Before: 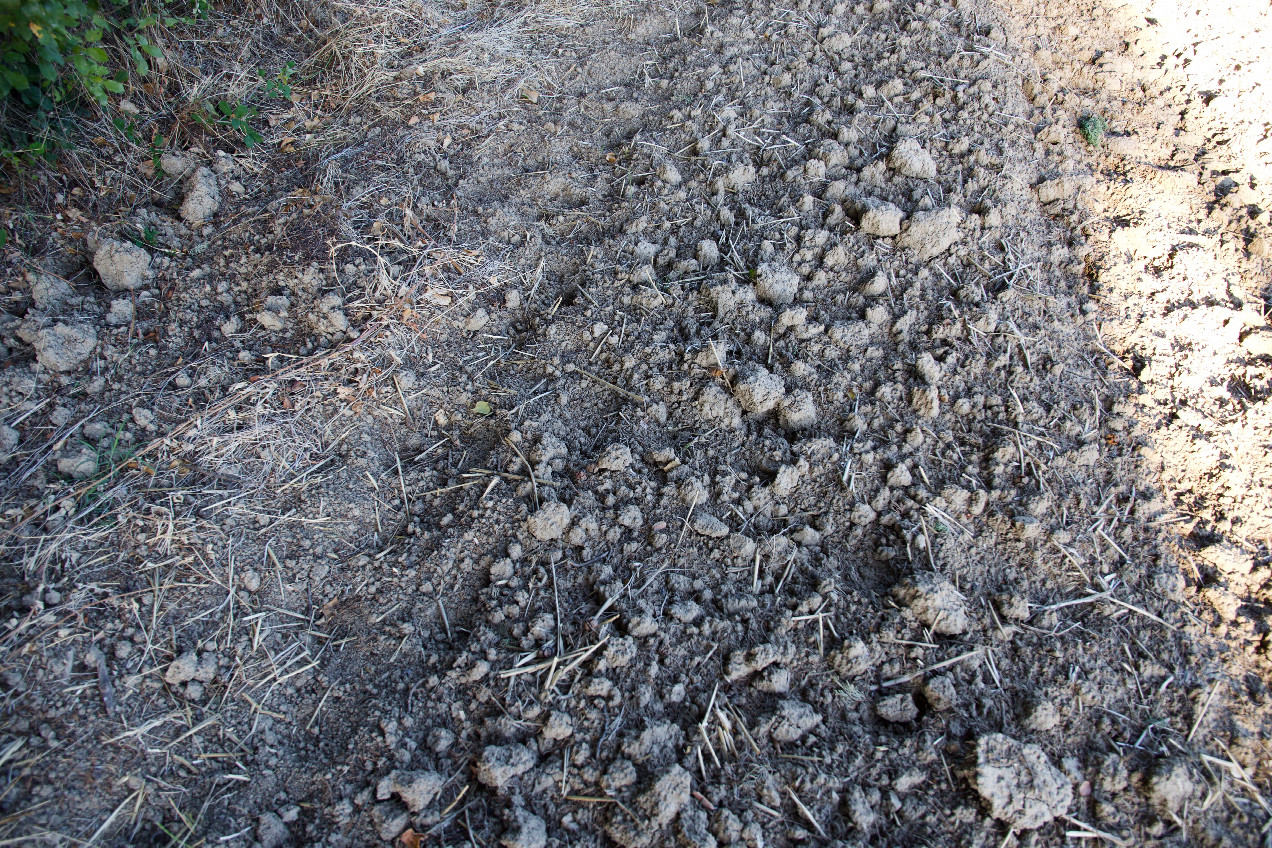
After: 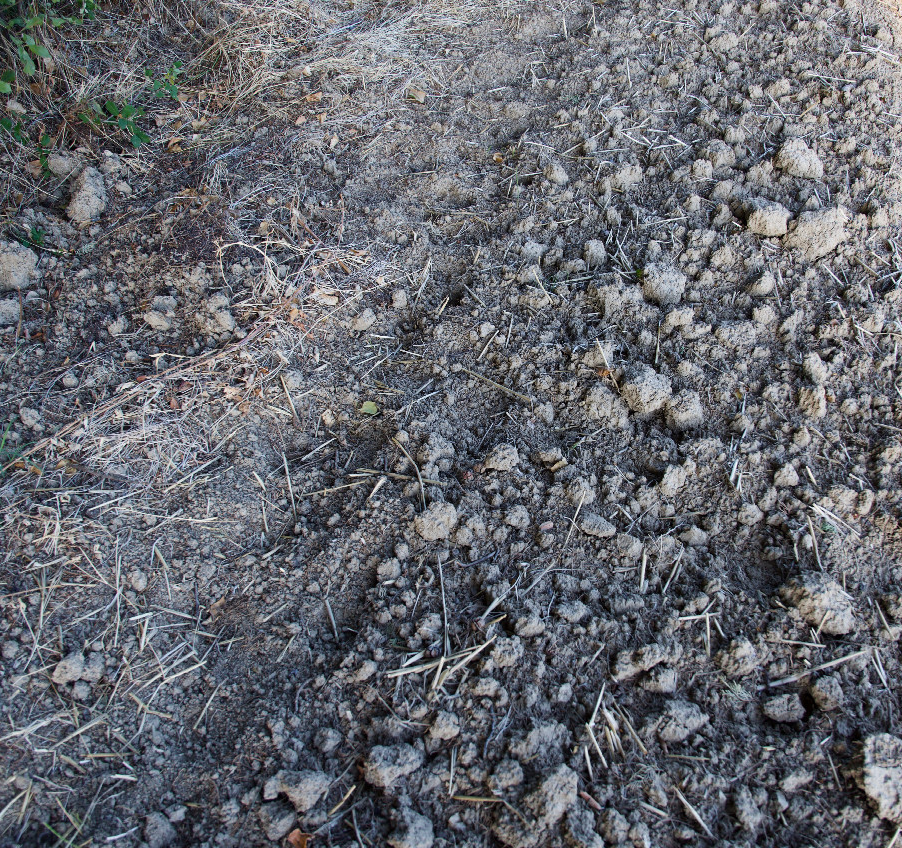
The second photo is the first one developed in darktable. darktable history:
crop and rotate: left 8.952%, right 20.097%
